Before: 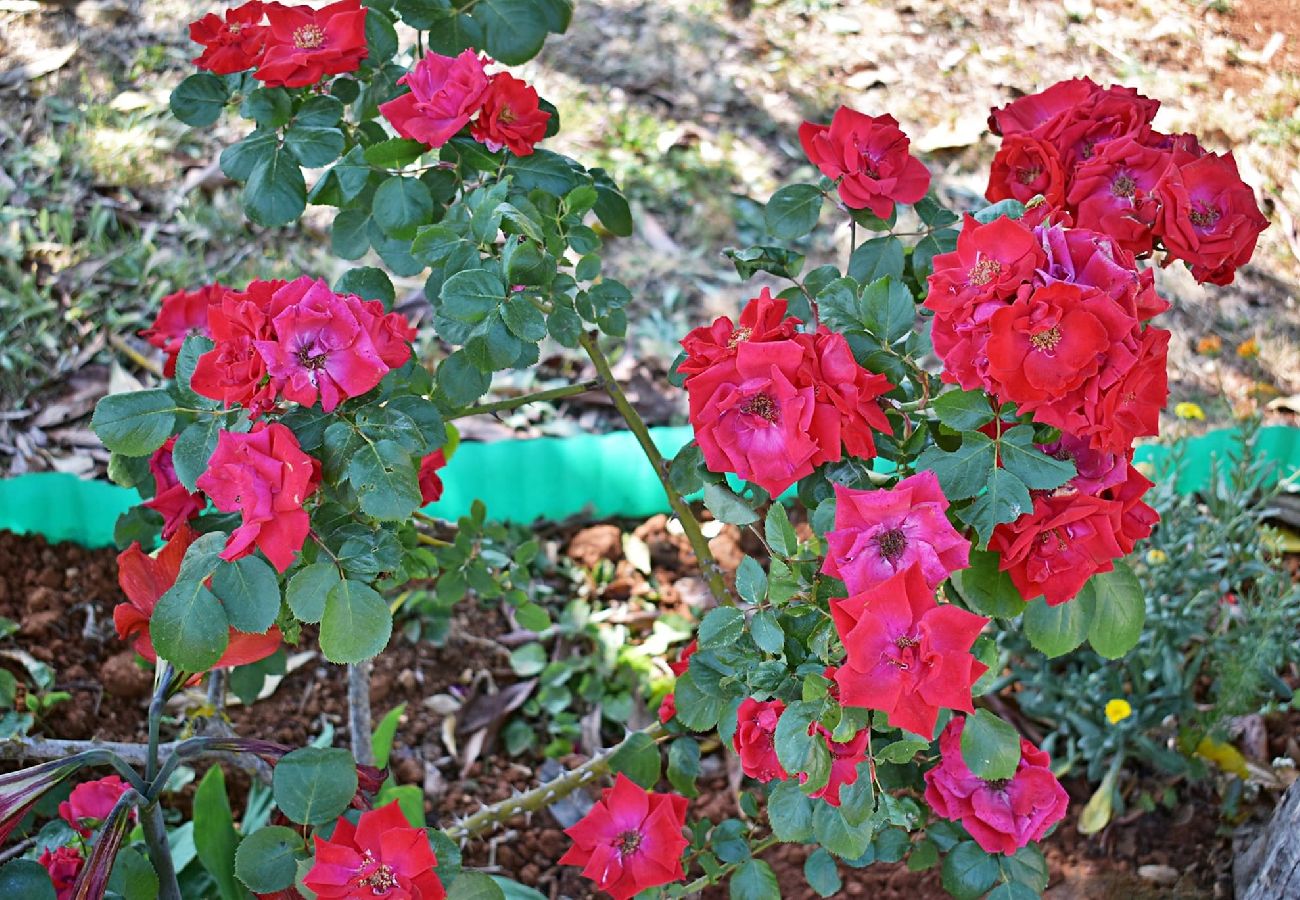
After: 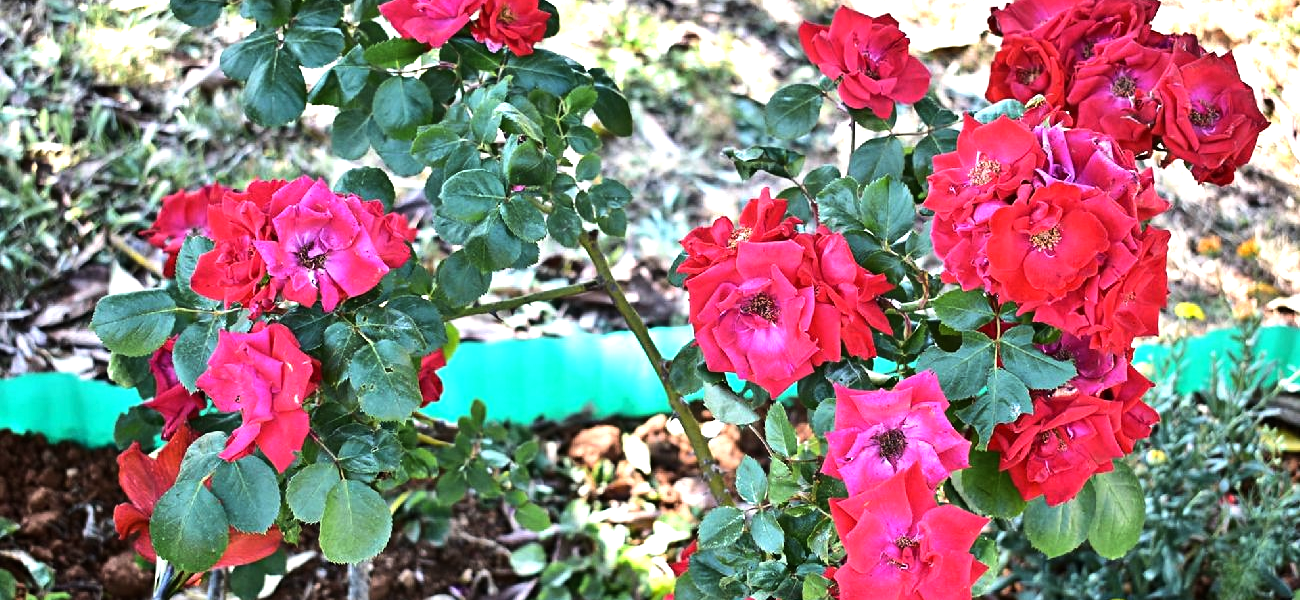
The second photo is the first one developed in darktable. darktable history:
tone equalizer: -8 EV -1.08 EV, -7 EV -1.01 EV, -6 EV -0.867 EV, -5 EV -0.578 EV, -3 EV 0.578 EV, -2 EV 0.867 EV, -1 EV 1.01 EV, +0 EV 1.08 EV, edges refinement/feathering 500, mask exposure compensation -1.57 EV, preserve details no
crop: top 11.166%, bottom 22.168%
